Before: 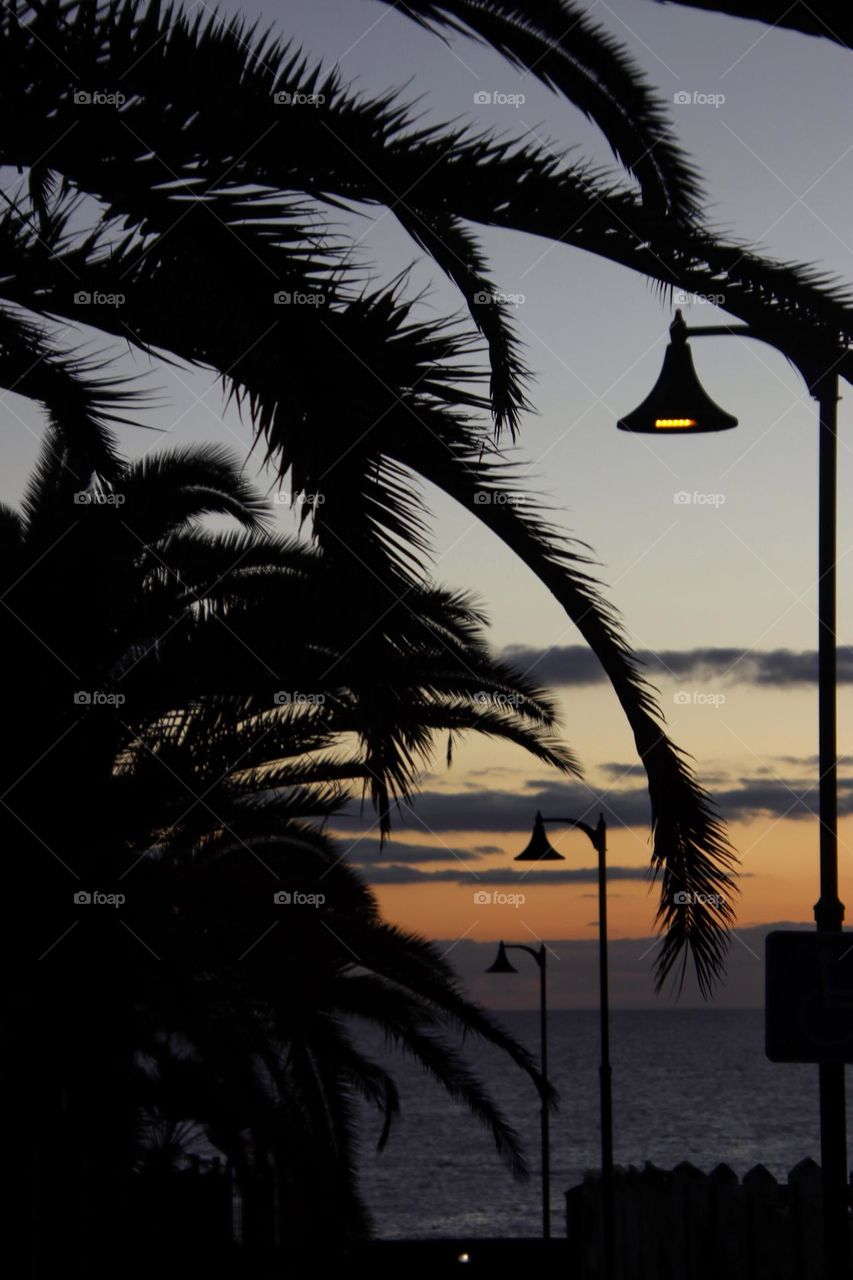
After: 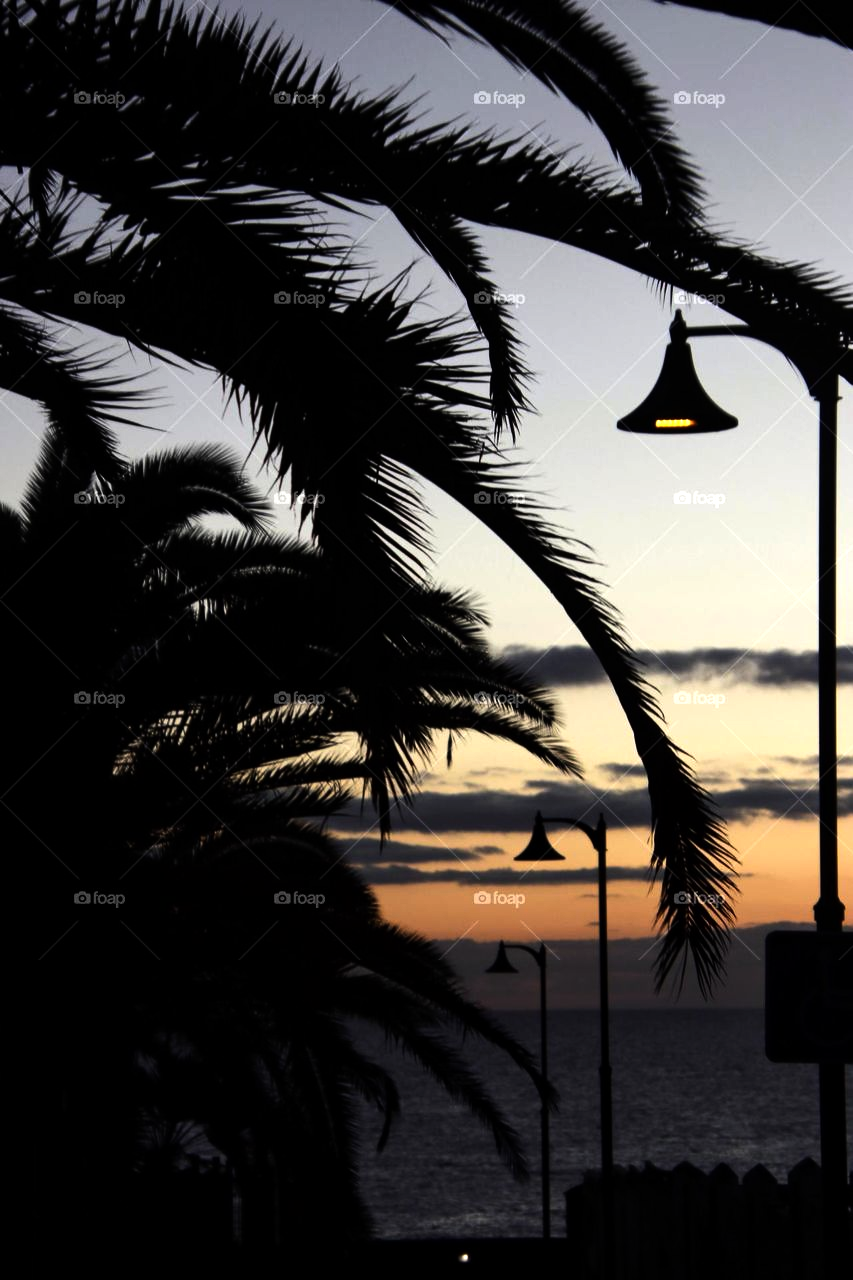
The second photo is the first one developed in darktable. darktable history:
tone equalizer: -8 EV -1.11 EV, -7 EV -0.974 EV, -6 EV -0.902 EV, -5 EV -0.553 EV, -3 EV 0.585 EV, -2 EV 0.864 EV, -1 EV 1 EV, +0 EV 1.06 EV, edges refinement/feathering 500, mask exposure compensation -1.57 EV, preserve details no
